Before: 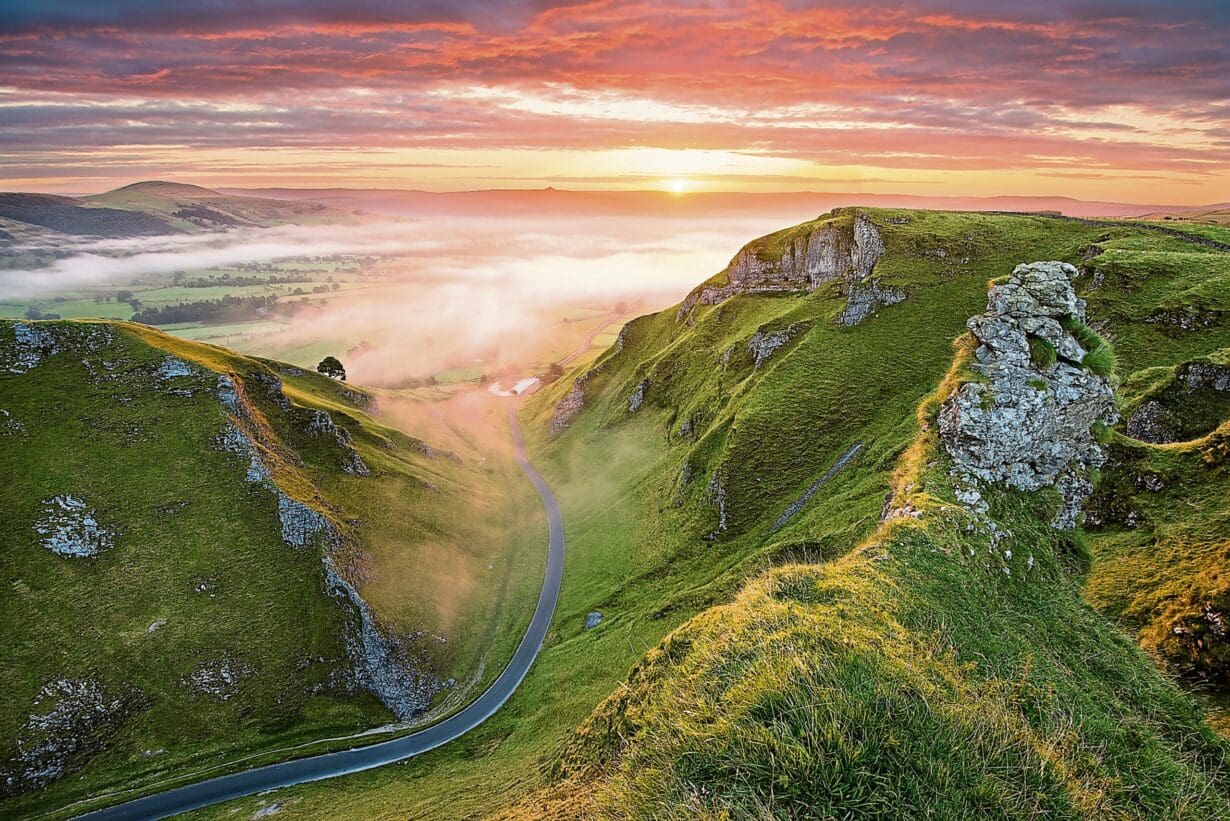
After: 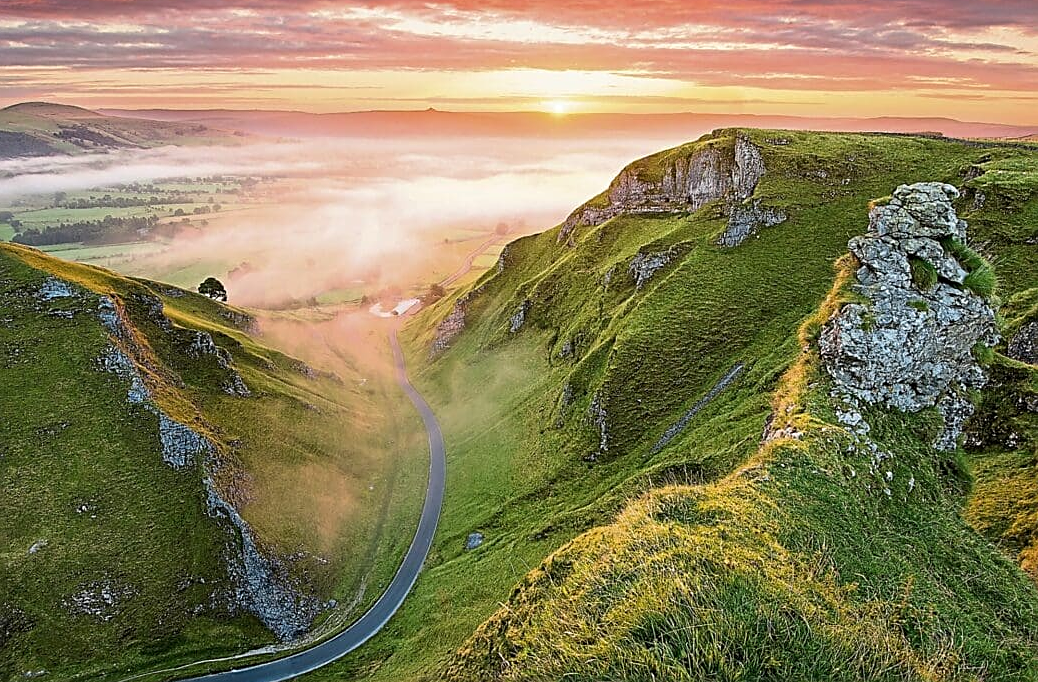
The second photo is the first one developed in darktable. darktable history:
sharpen: on, module defaults
crop and rotate: left 9.683%, top 9.736%, right 5.869%, bottom 7.089%
